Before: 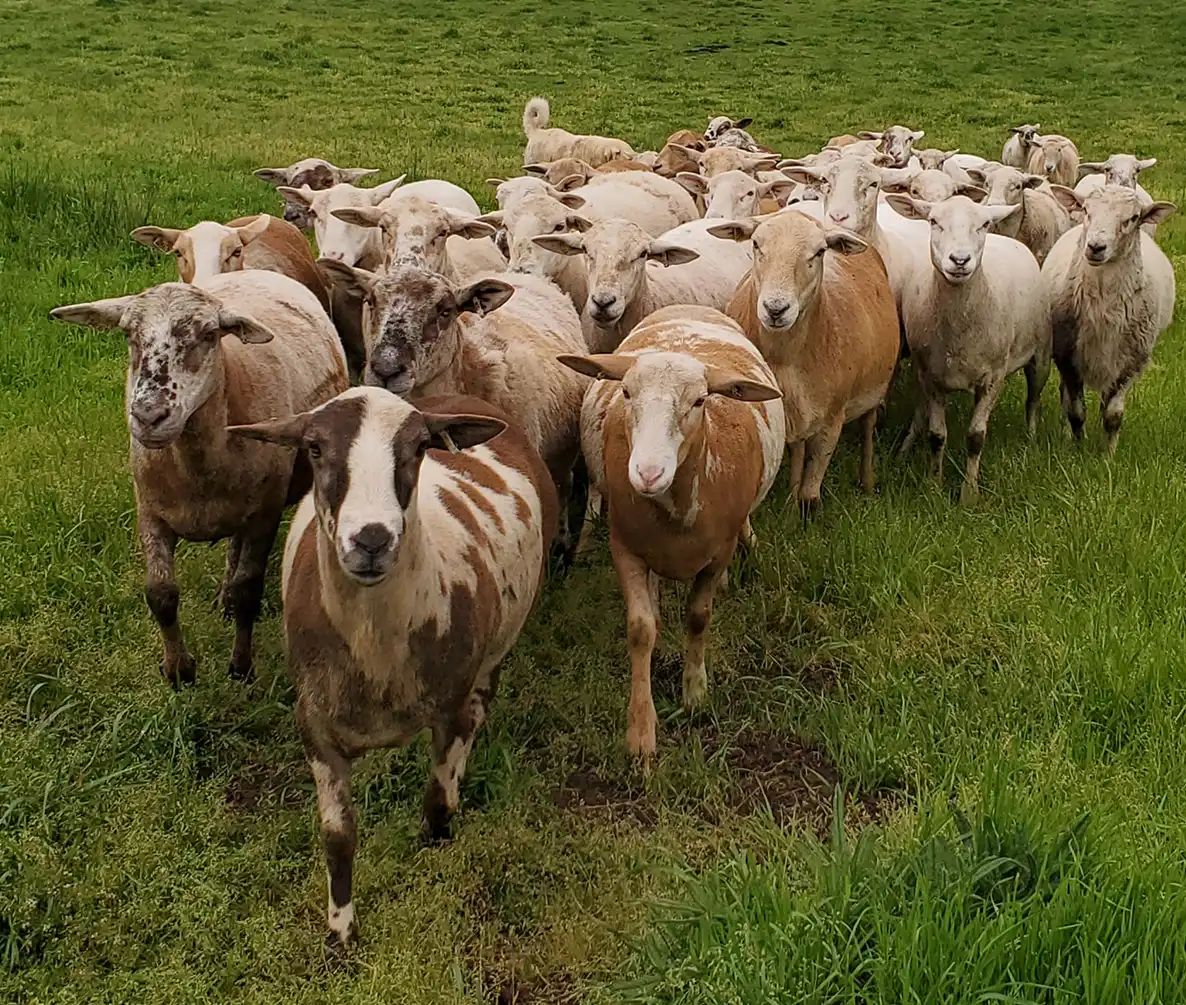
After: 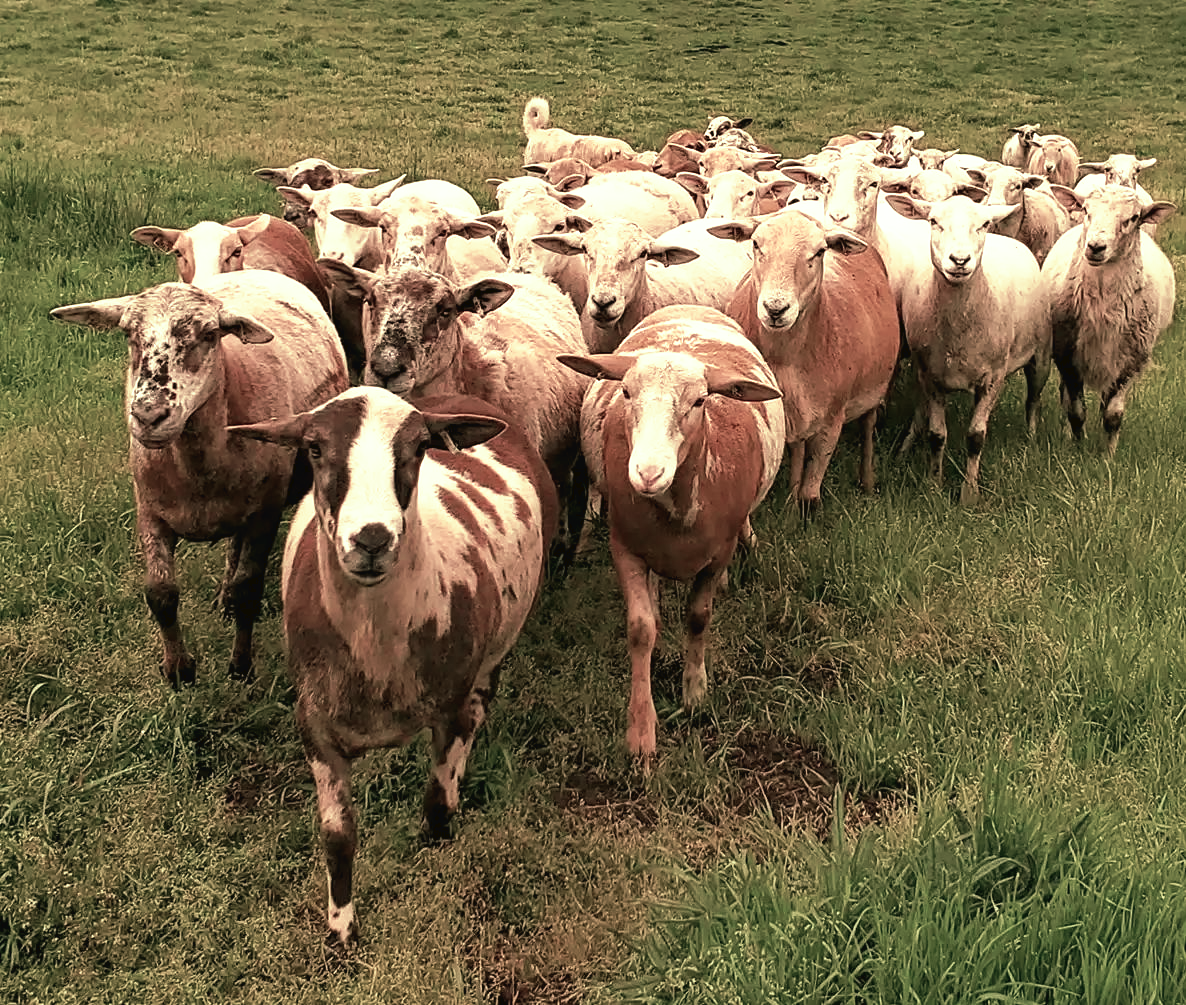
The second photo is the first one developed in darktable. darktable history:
tone curve: curves: ch0 [(0, 0) (0.003, 0.028) (0.011, 0.028) (0.025, 0.026) (0.044, 0.036) (0.069, 0.06) (0.1, 0.101) (0.136, 0.15) (0.177, 0.203) (0.224, 0.271) (0.277, 0.345) (0.335, 0.422) (0.399, 0.515) (0.468, 0.611) (0.543, 0.716) (0.623, 0.826) (0.709, 0.942) (0.801, 0.992) (0.898, 1) (1, 1)], preserve colors none
color look up table: target L [95.82, 95.82, 80.04, 80.97, 76.86, 70.2, 71.94, 69.07, 70.41, 63.31, 56.94, 42.39, 45.02, 18.05, 200.02, 95.82, 66.98, 66.4, 48.17, 47.55, 54.87, 52.84, 25.85, 39.15, 34.45, 26.52, 12.58, 95.69, 63.21, 72.73, 67.18, 38.77, 44.73, 57.88, 48.85, 47.14, 34.87, 37.48, 27.36, 32.55, 21.57, 9.333, 95.69, 80.43, 84.41, 83.13, 64.18, 63.37, 39.04], target a [-41.29, -41.29, -18.93, -12.49, -20.27, -33.35, -10.26, -33.67, -27.74, -11.05, -27.77, -10.18, -21.79, -11.55, 0, -41.29, 4.918, 7.031, 30.4, 28.37, 24.57, 12.14, 39.73, 32.23, 13.89, 40.09, 26.73, -42.9, 16.65, -7.911, 7.884, 38.32, 34.22, -21.99, -2.448, -16.91, -0.59, 18.83, 19.9, 38.14, -0.693, -3.428, -42.9, -14.24, -7.104, -5.207, -26.96, -25.35, -16.8], target b [24.39, 24.39, 26.66, 21.33, 5.689, 34.97, 35.32, 31.41, 18.04, 23.14, 30.82, 21.45, 19.73, 11.97, 0, 24.39, 25.34, 20.12, 9.308, 24.05, 13.14, 26.04, 23.02, 21.19, 17.3, 19.25, 13.63, 28.08, 2.304, 9.9, 10.16, -7.247, -5.74, 5.244, 3.977, -2.016, 9.317, -6.177, -16, 0.431, -16.57, -3.571, 28.08, -2.905, 3.79, 12.57, 14.14, 8.581, 6.91], num patches 49
